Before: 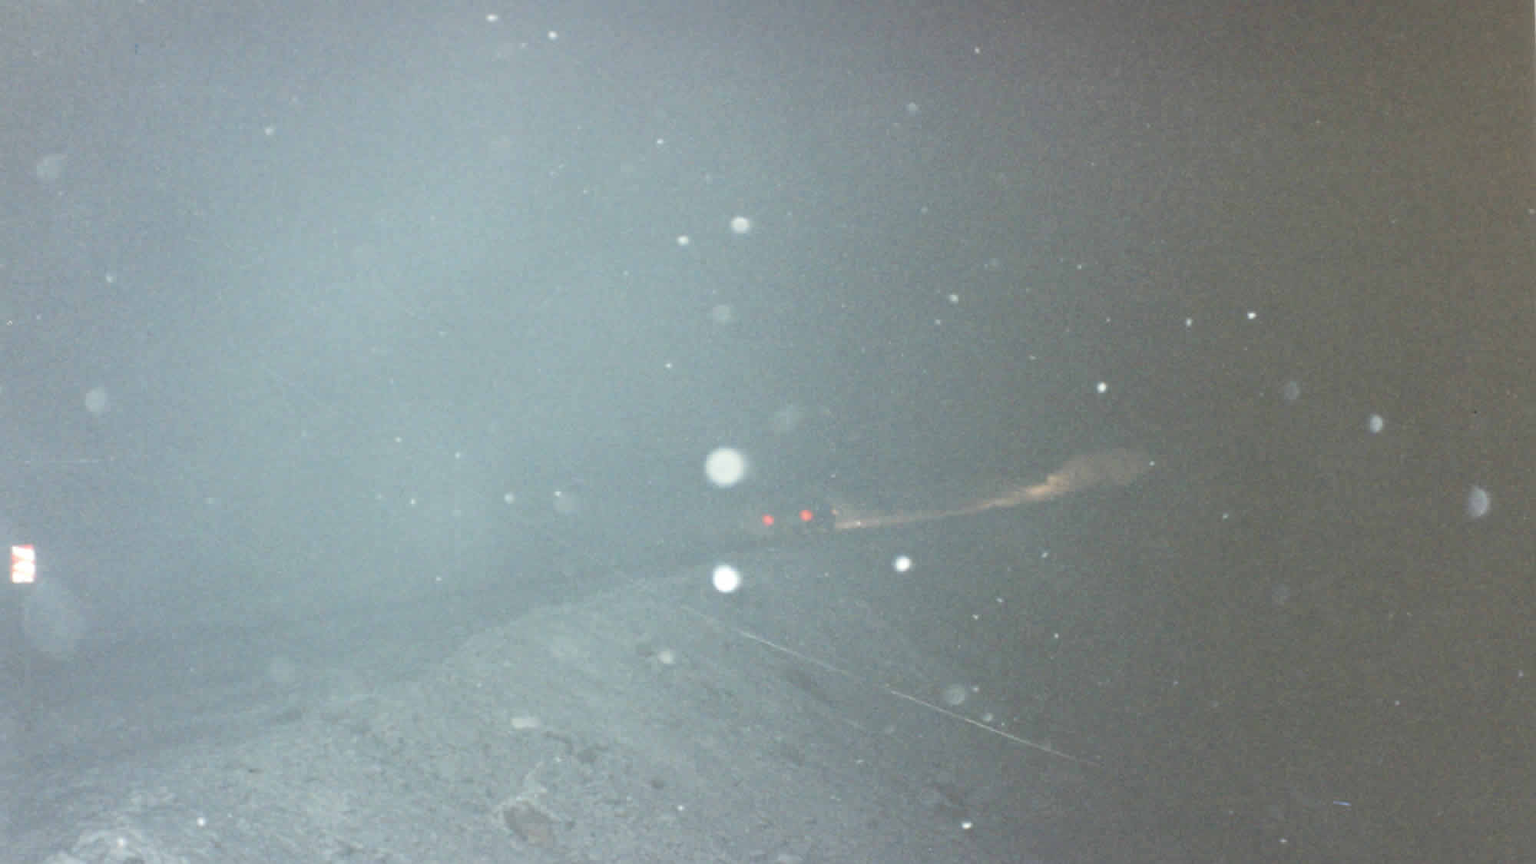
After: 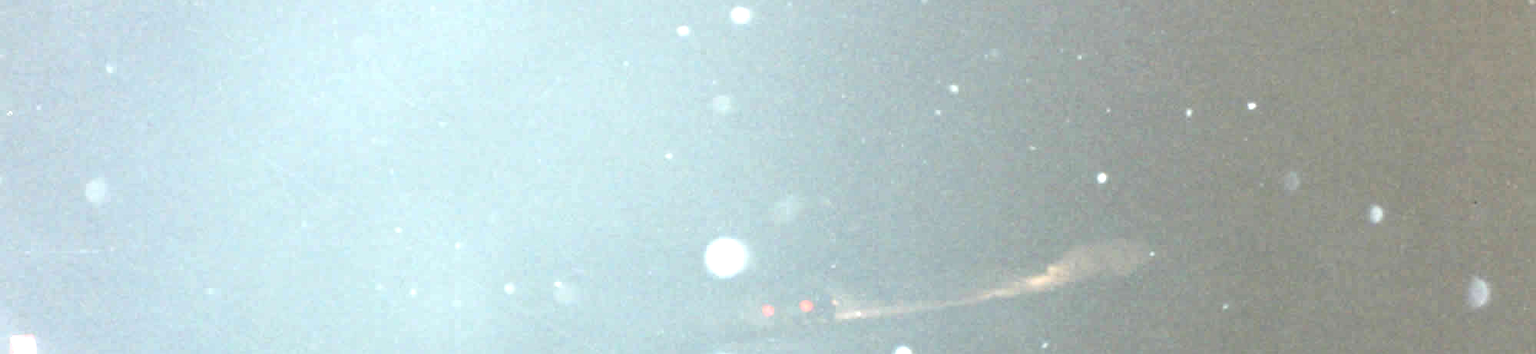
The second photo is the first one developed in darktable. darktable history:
crop and rotate: top 24.298%, bottom 34.697%
exposure: exposure 1.001 EV, compensate exposure bias true, compensate highlight preservation false
